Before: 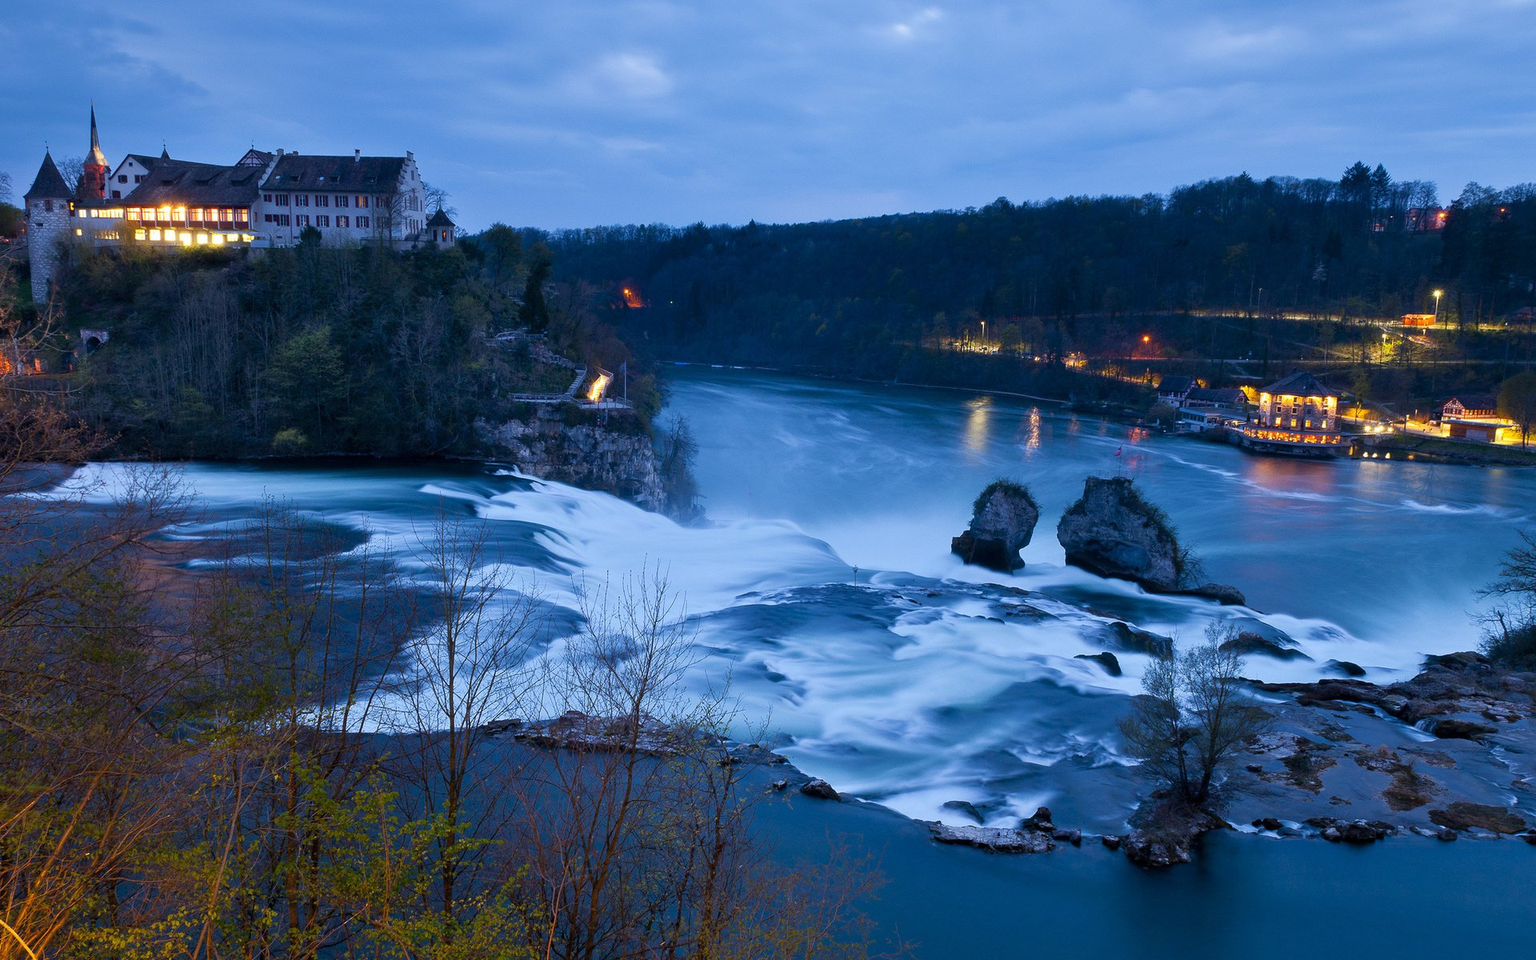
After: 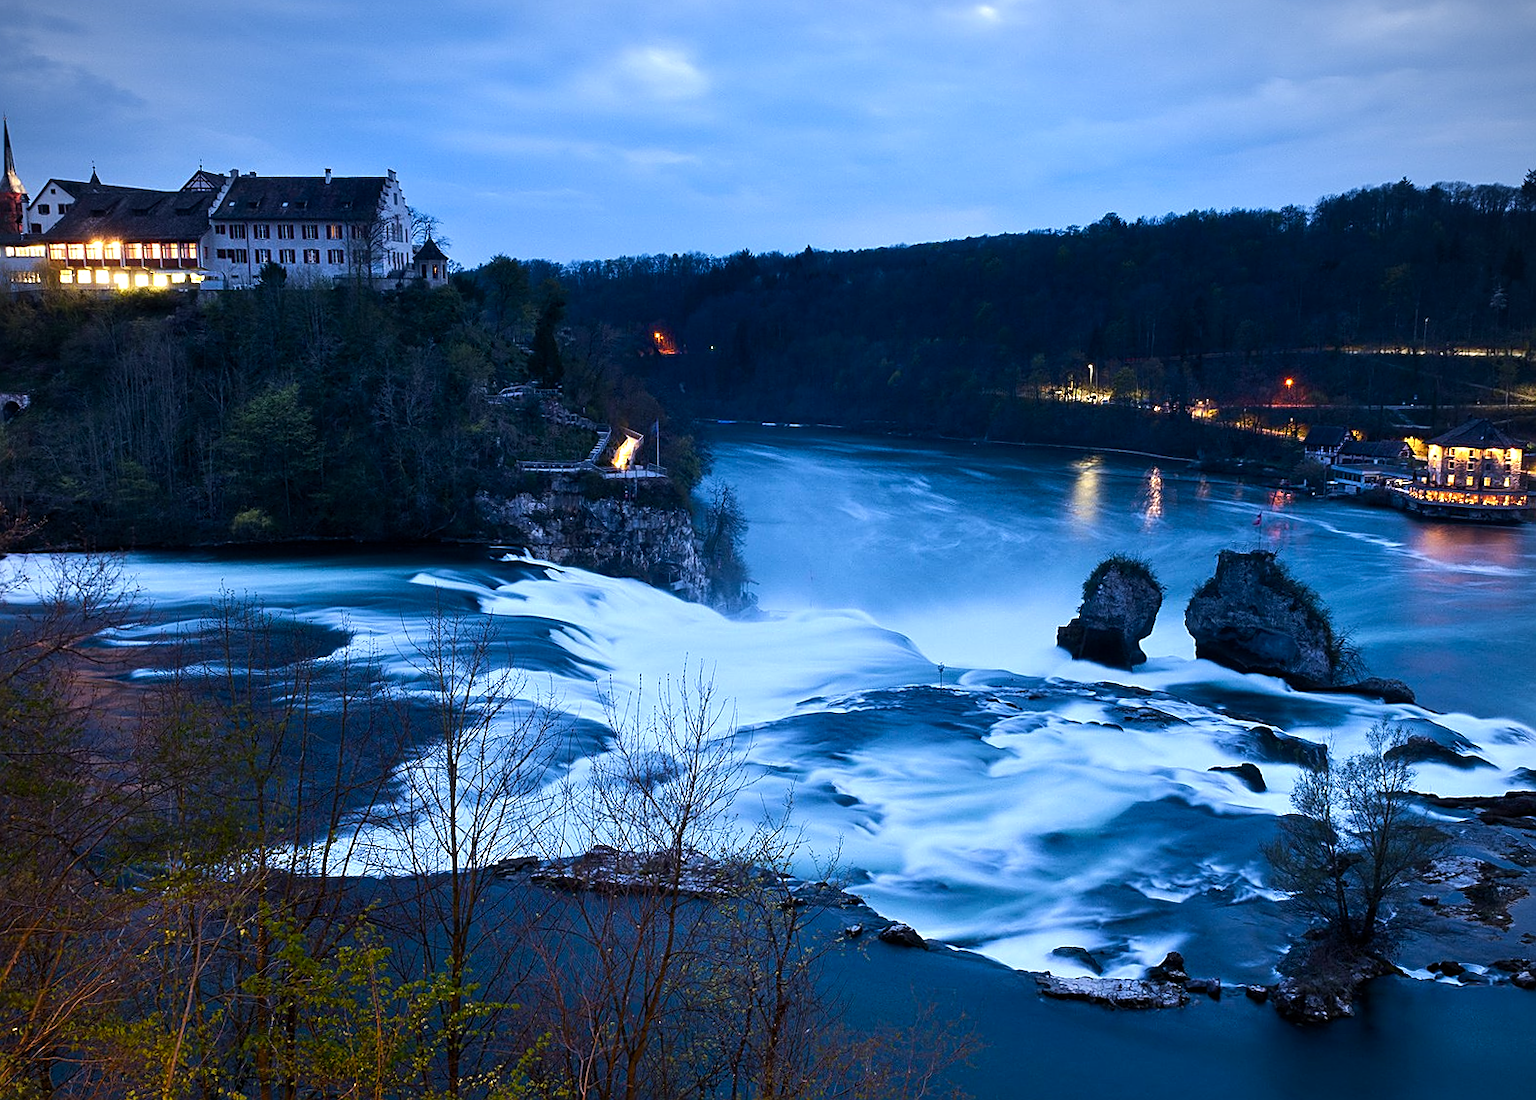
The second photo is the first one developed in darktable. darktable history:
crop and rotate: angle 0.974°, left 4.144%, top 0.582%, right 11.221%, bottom 2.4%
sharpen: on, module defaults
vignetting: fall-off start 92.79%, brightness -0.453, saturation -0.288, center (-0.024, 0.403)
color balance rgb: perceptual saturation grading › global saturation 0.913%, perceptual saturation grading › highlights -19.682%, perceptual saturation grading › shadows 19.865%, perceptual brilliance grading › highlights 17.267%, perceptual brilliance grading › mid-tones 32.213%, perceptual brilliance grading › shadows -31.548%, global vibrance 20%
